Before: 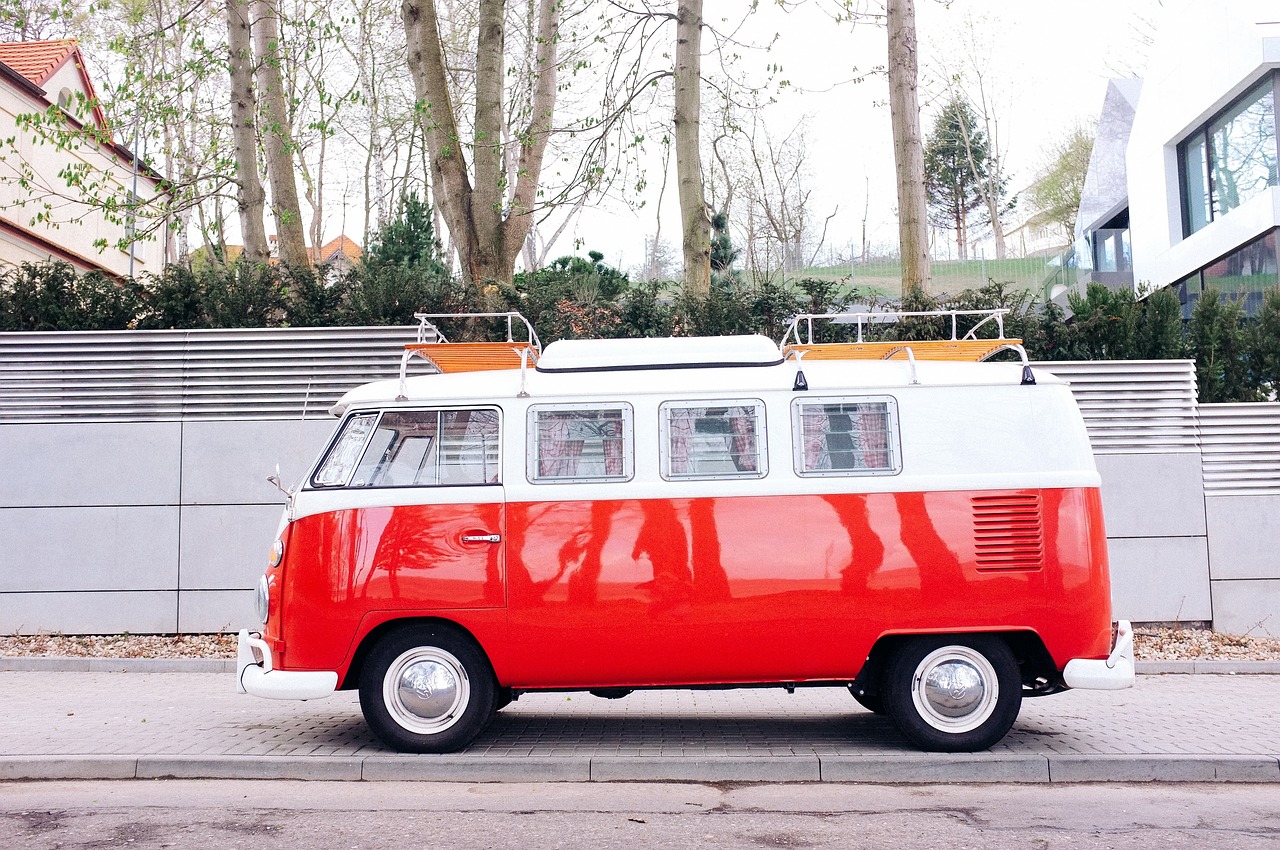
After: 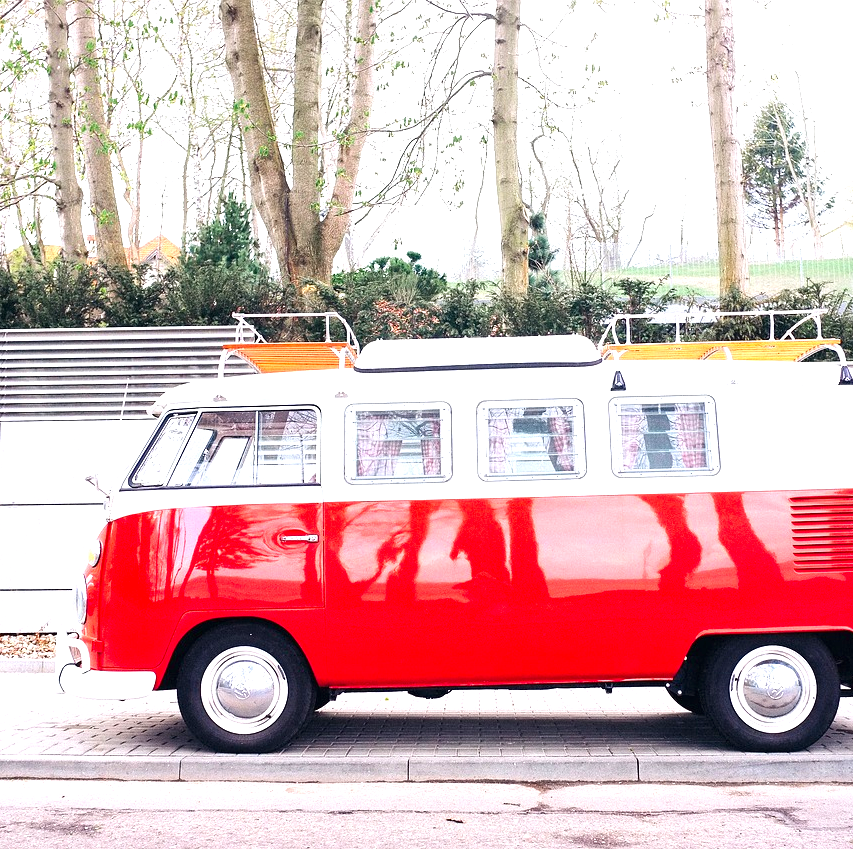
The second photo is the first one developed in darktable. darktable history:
tone equalizer: on, module defaults
contrast brightness saturation: saturation 0.1
exposure: black level correction 0, exposure 0.9 EV, compensate highlight preservation false
crop and rotate: left 14.292%, right 19.041%
